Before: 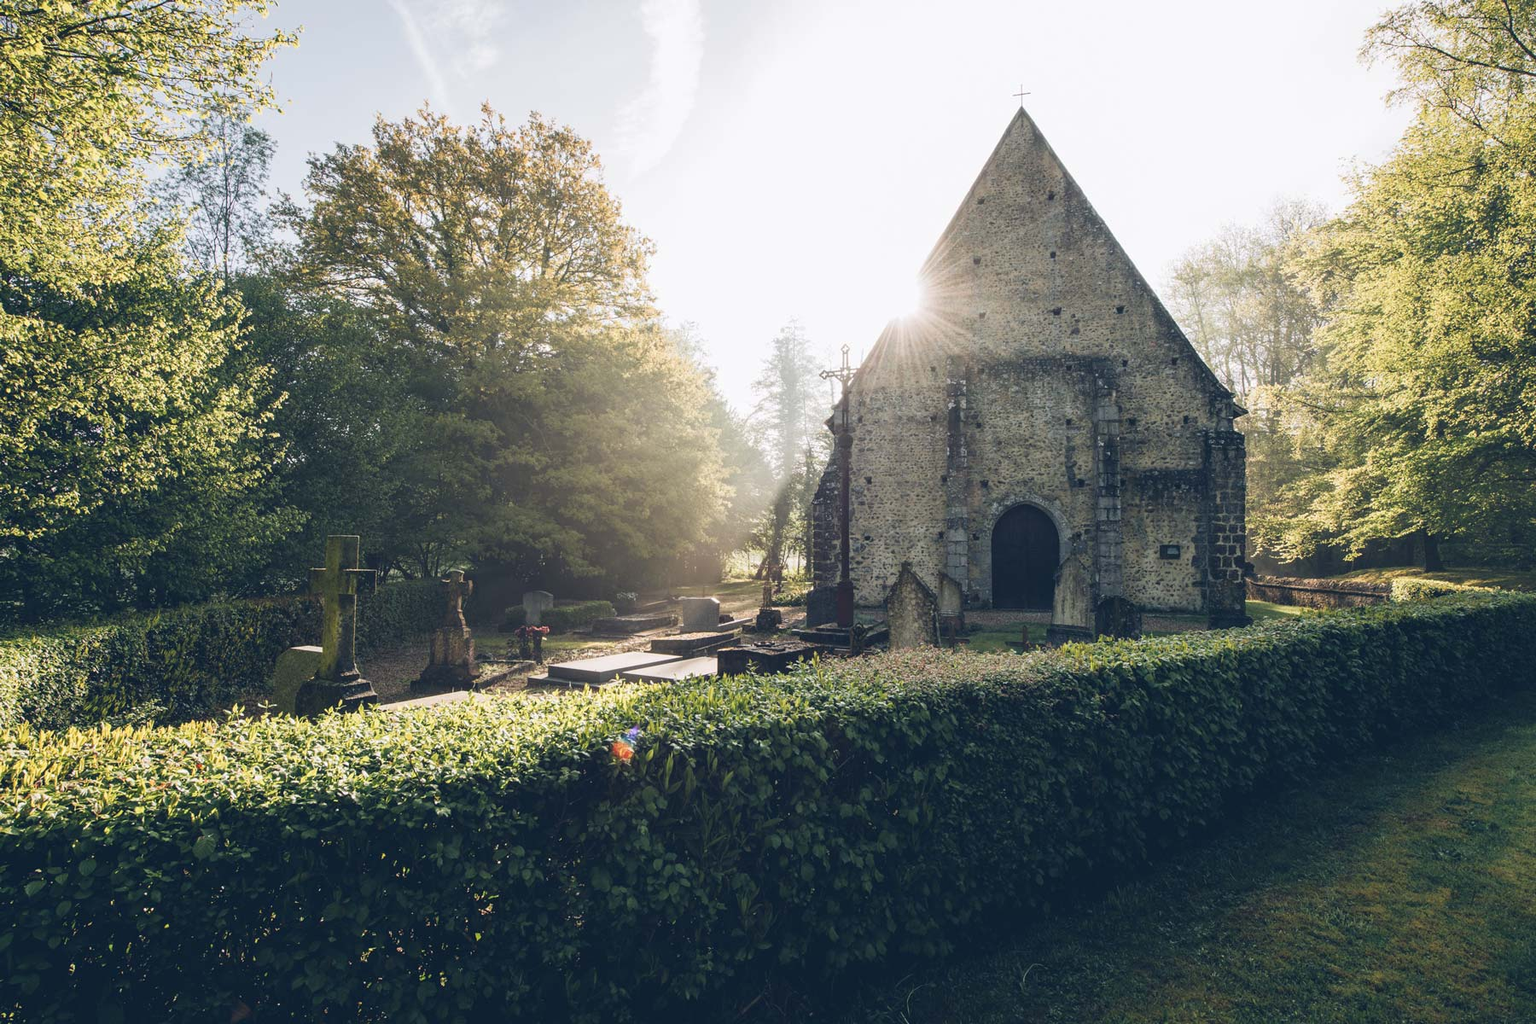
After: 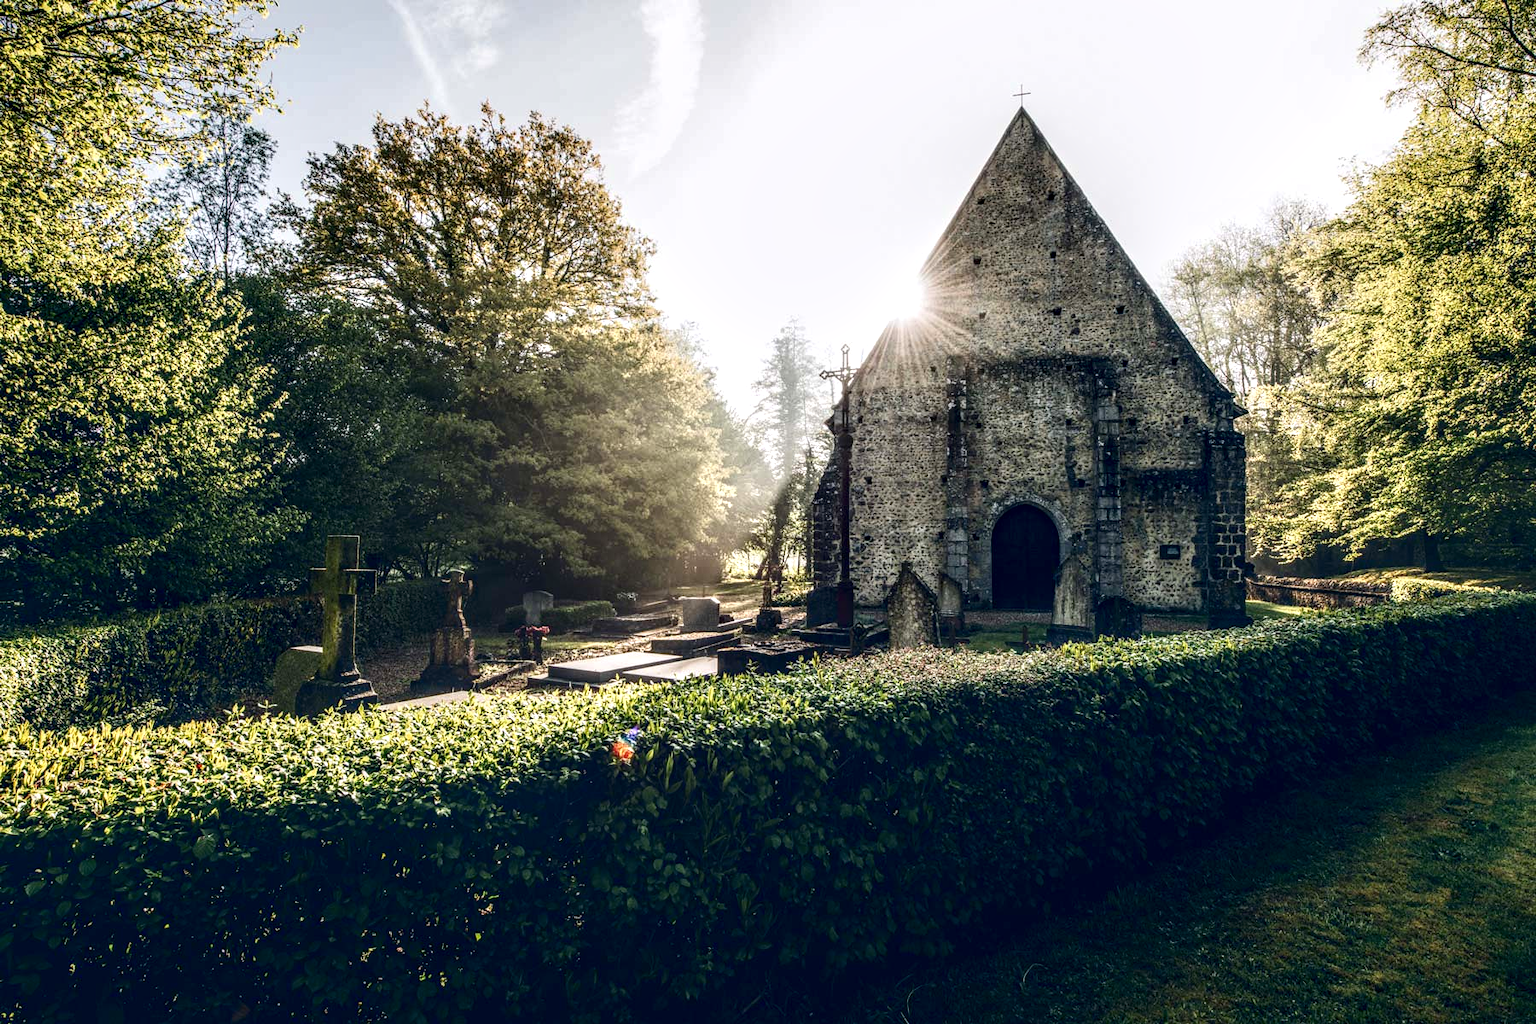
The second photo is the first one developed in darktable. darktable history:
contrast brightness saturation: contrast 0.187, brightness -0.223, saturation 0.11
local contrast: highlights 2%, shadows 0%, detail 182%
levels: levels [0, 0.478, 1]
